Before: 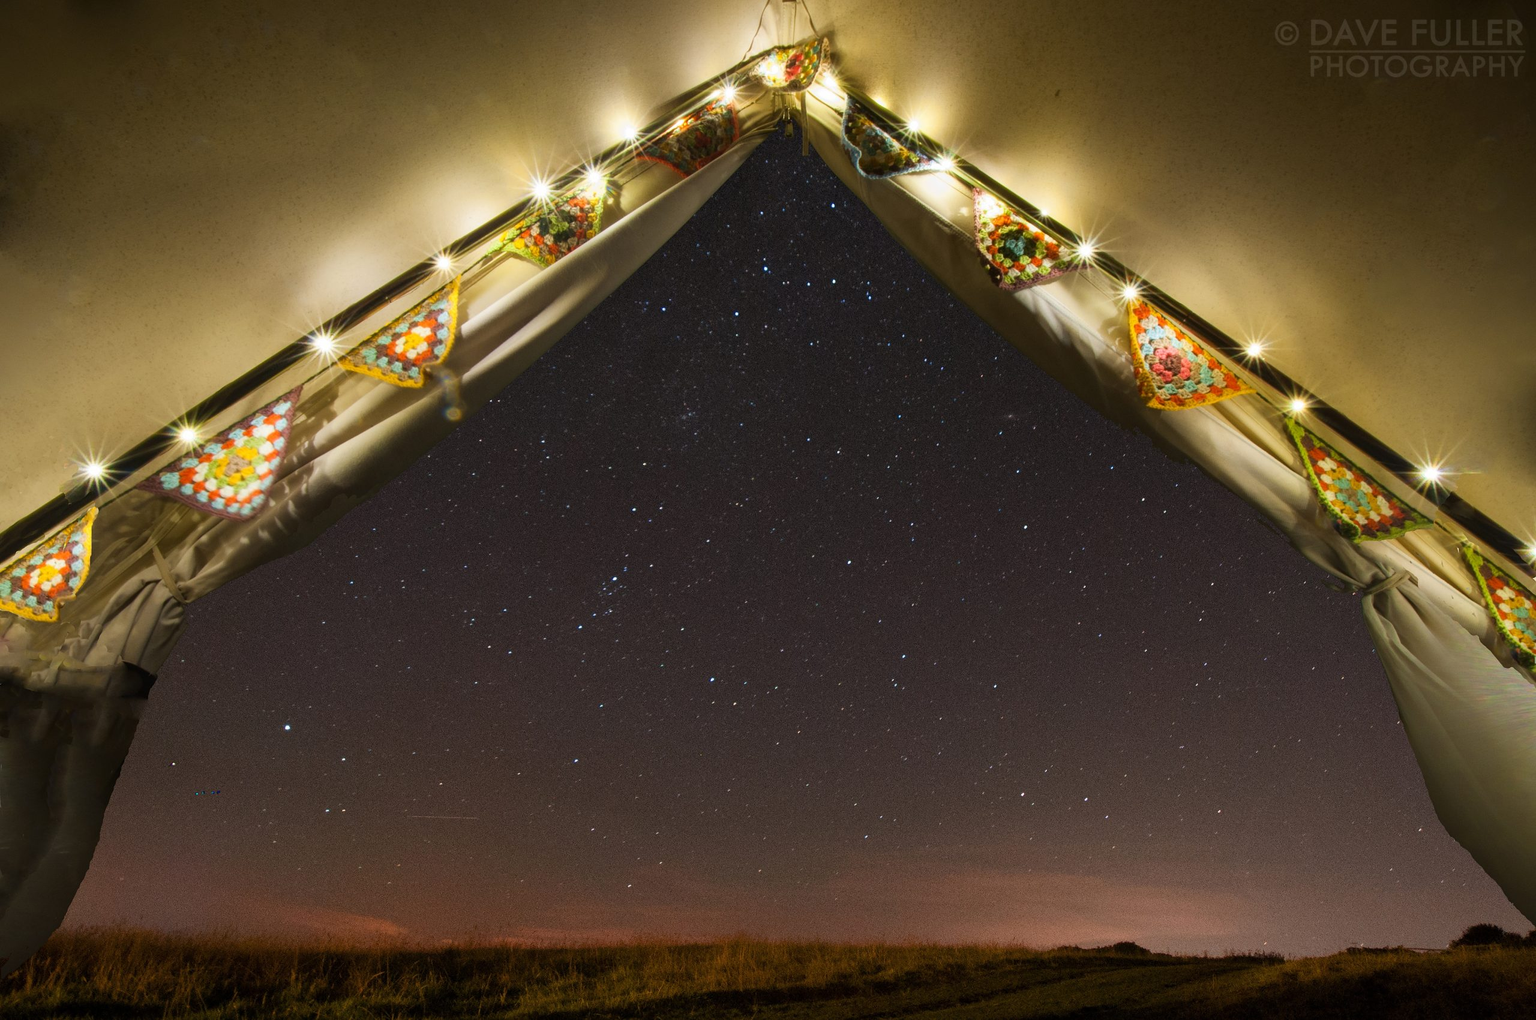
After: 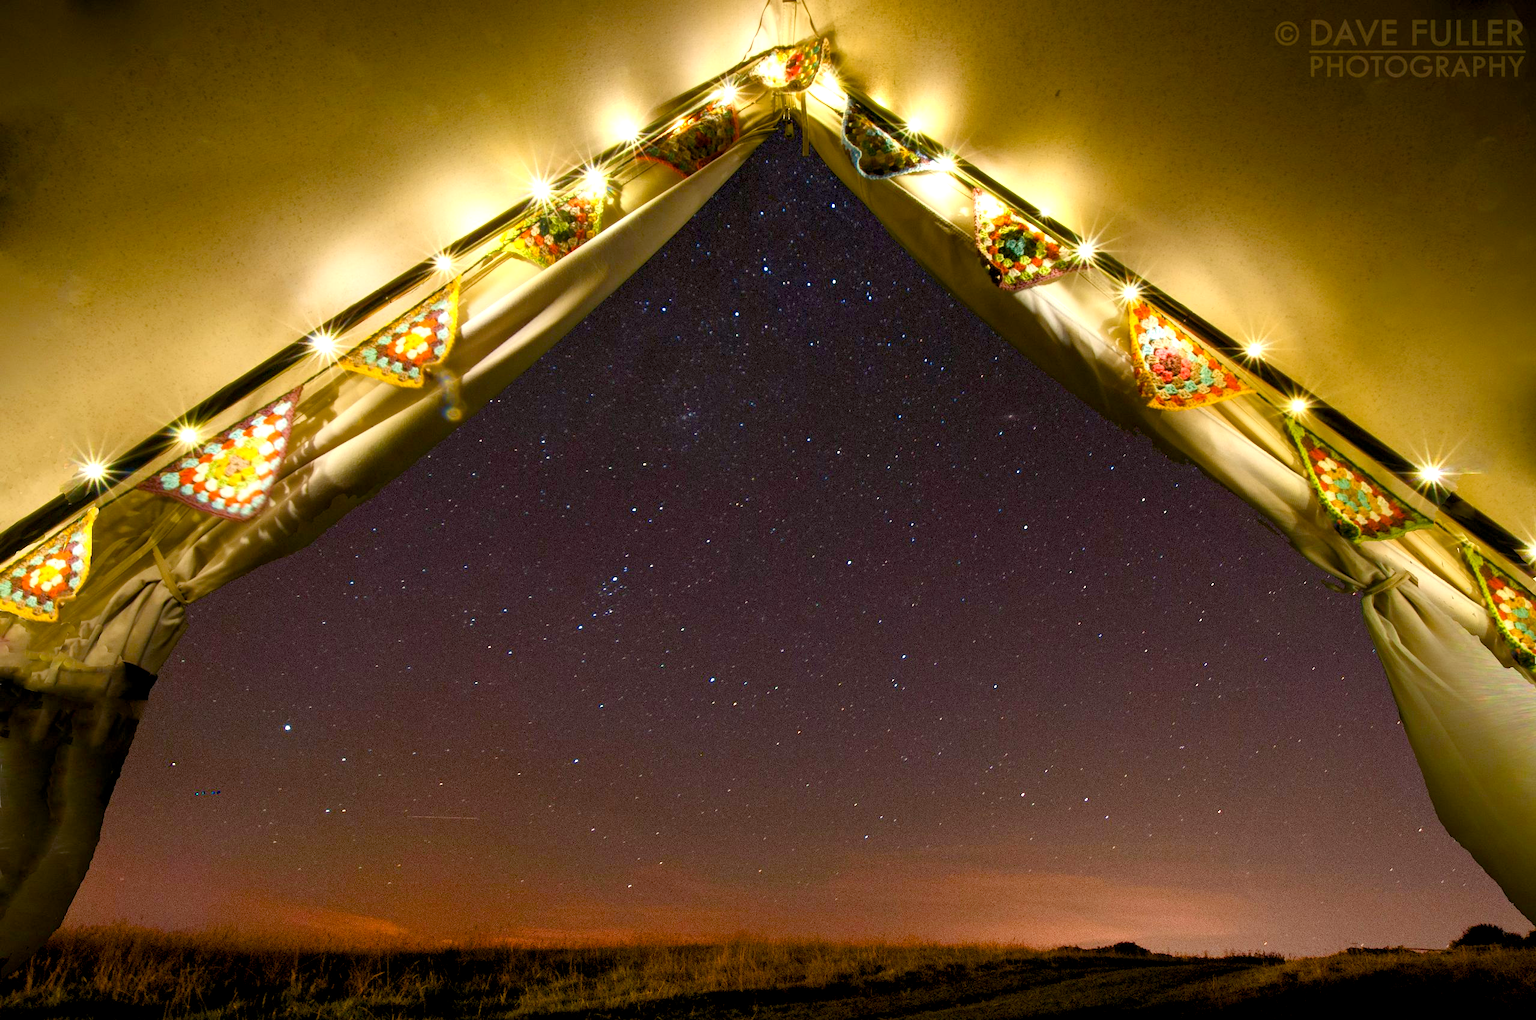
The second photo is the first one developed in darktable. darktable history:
exposure: exposure 0.657 EV, compensate highlight preservation false
color balance rgb: shadows lift › chroma 3%, shadows lift › hue 280.8°, power › hue 330°, highlights gain › chroma 3%, highlights gain › hue 75.6°, global offset › luminance -1%, perceptual saturation grading › global saturation 20%, perceptual saturation grading › highlights -25%, perceptual saturation grading › shadows 50%, global vibrance 20%
